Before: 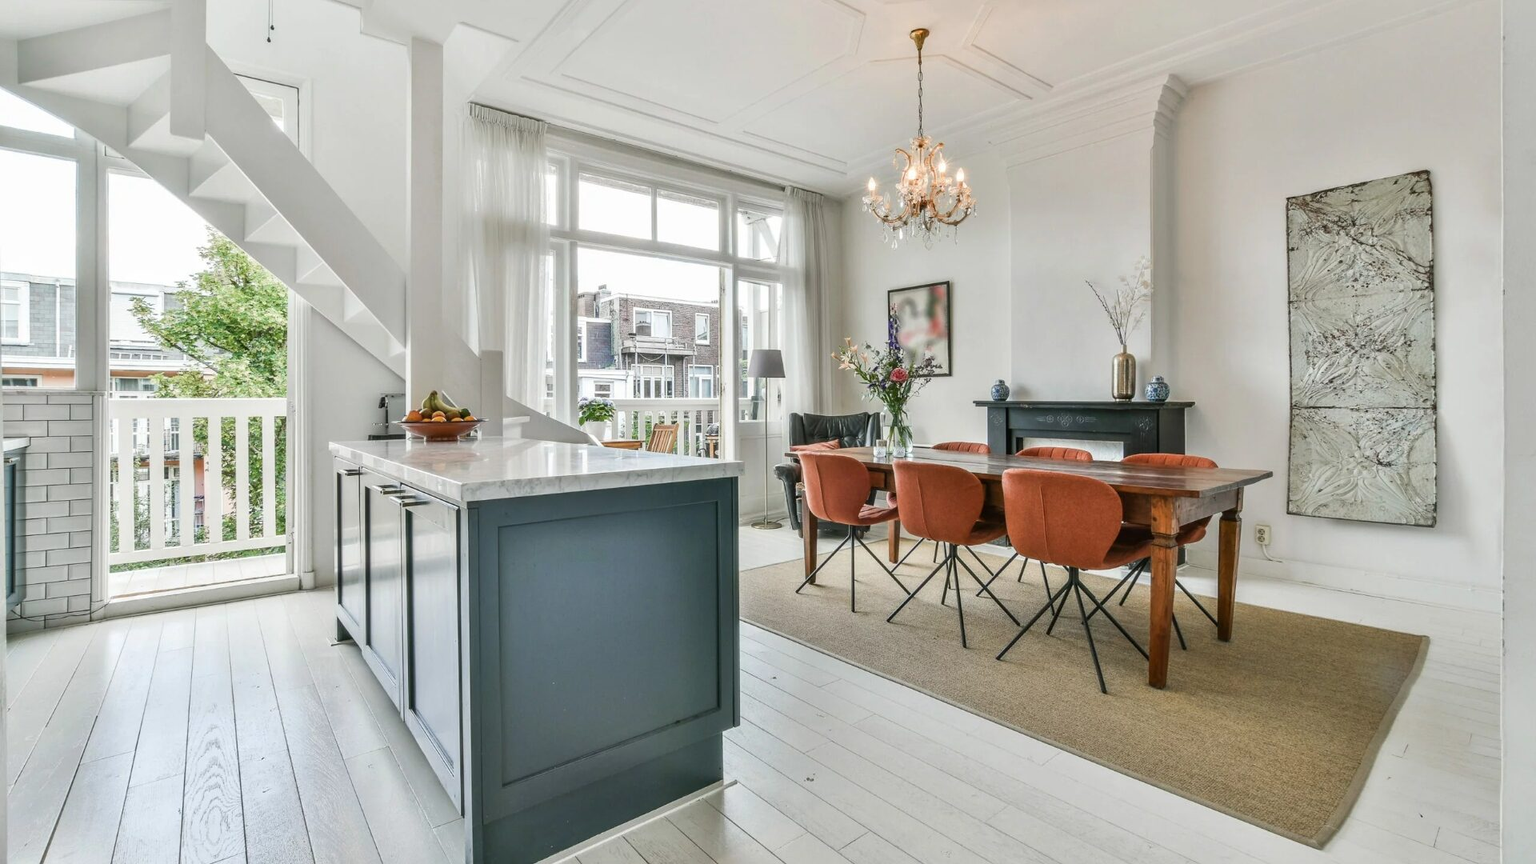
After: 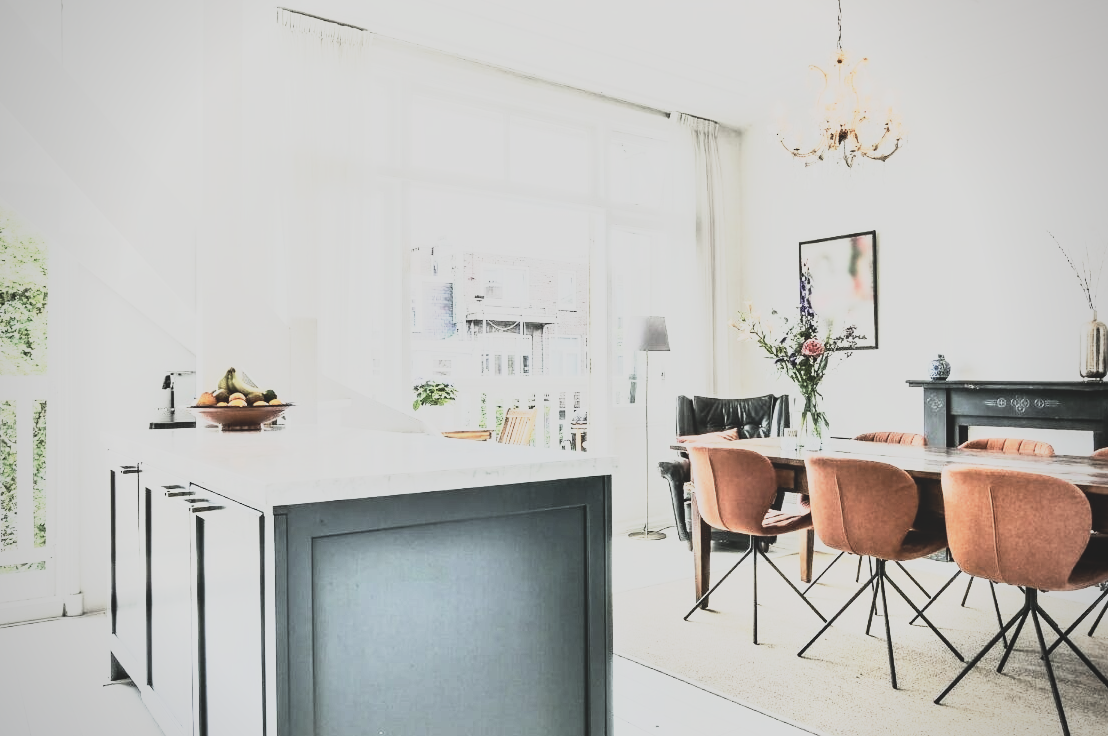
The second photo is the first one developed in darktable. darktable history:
base curve: curves: ch0 [(0, 0) (0.688, 0.865) (1, 1)], preserve colors none
sharpen: radius 2.883, amount 0.868, threshold 47.523
vignetting: fall-off radius 45%, brightness -0.33
rgb curve: curves: ch0 [(0, 0) (0.21, 0.15) (0.24, 0.21) (0.5, 0.75) (0.75, 0.96) (0.89, 0.99) (1, 1)]; ch1 [(0, 0.02) (0.21, 0.13) (0.25, 0.2) (0.5, 0.67) (0.75, 0.9) (0.89, 0.97) (1, 1)]; ch2 [(0, 0.02) (0.21, 0.13) (0.25, 0.2) (0.5, 0.67) (0.75, 0.9) (0.89, 0.97) (1, 1)], compensate middle gray true
contrast brightness saturation: contrast -0.26, saturation -0.43
crop: left 16.202%, top 11.208%, right 26.045%, bottom 20.557%
tone equalizer: -8 EV -0.417 EV, -7 EV -0.389 EV, -6 EV -0.333 EV, -5 EV -0.222 EV, -3 EV 0.222 EV, -2 EV 0.333 EV, -1 EV 0.389 EV, +0 EV 0.417 EV, edges refinement/feathering 500, mask exposure compensation -1.57 EV, preserve details no
